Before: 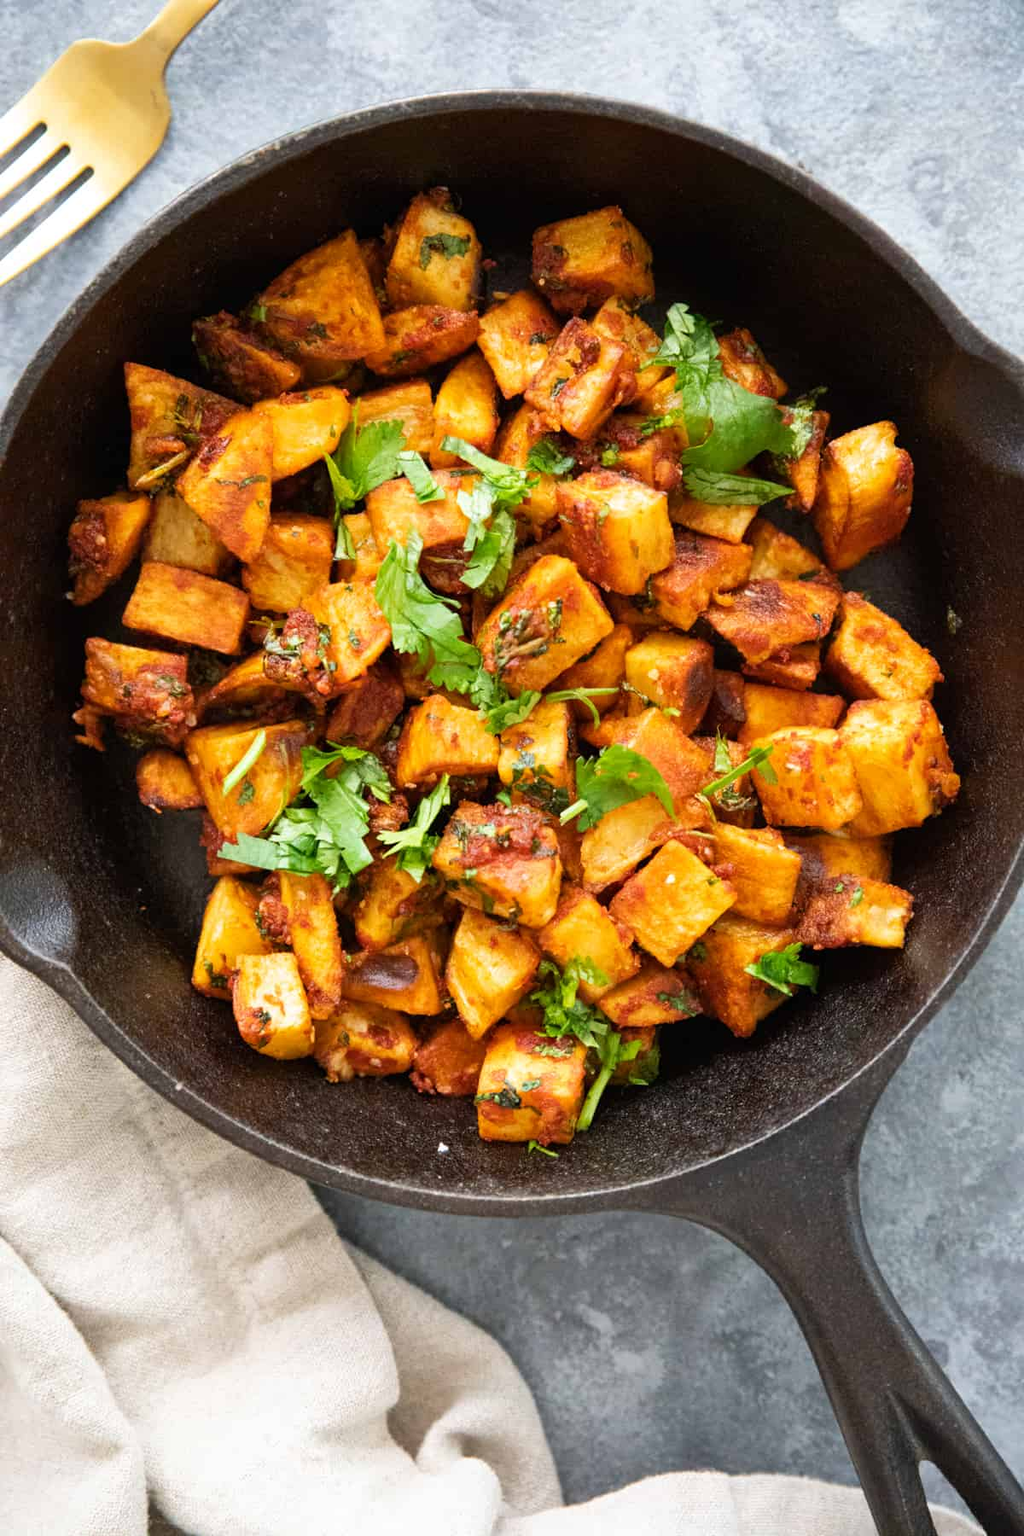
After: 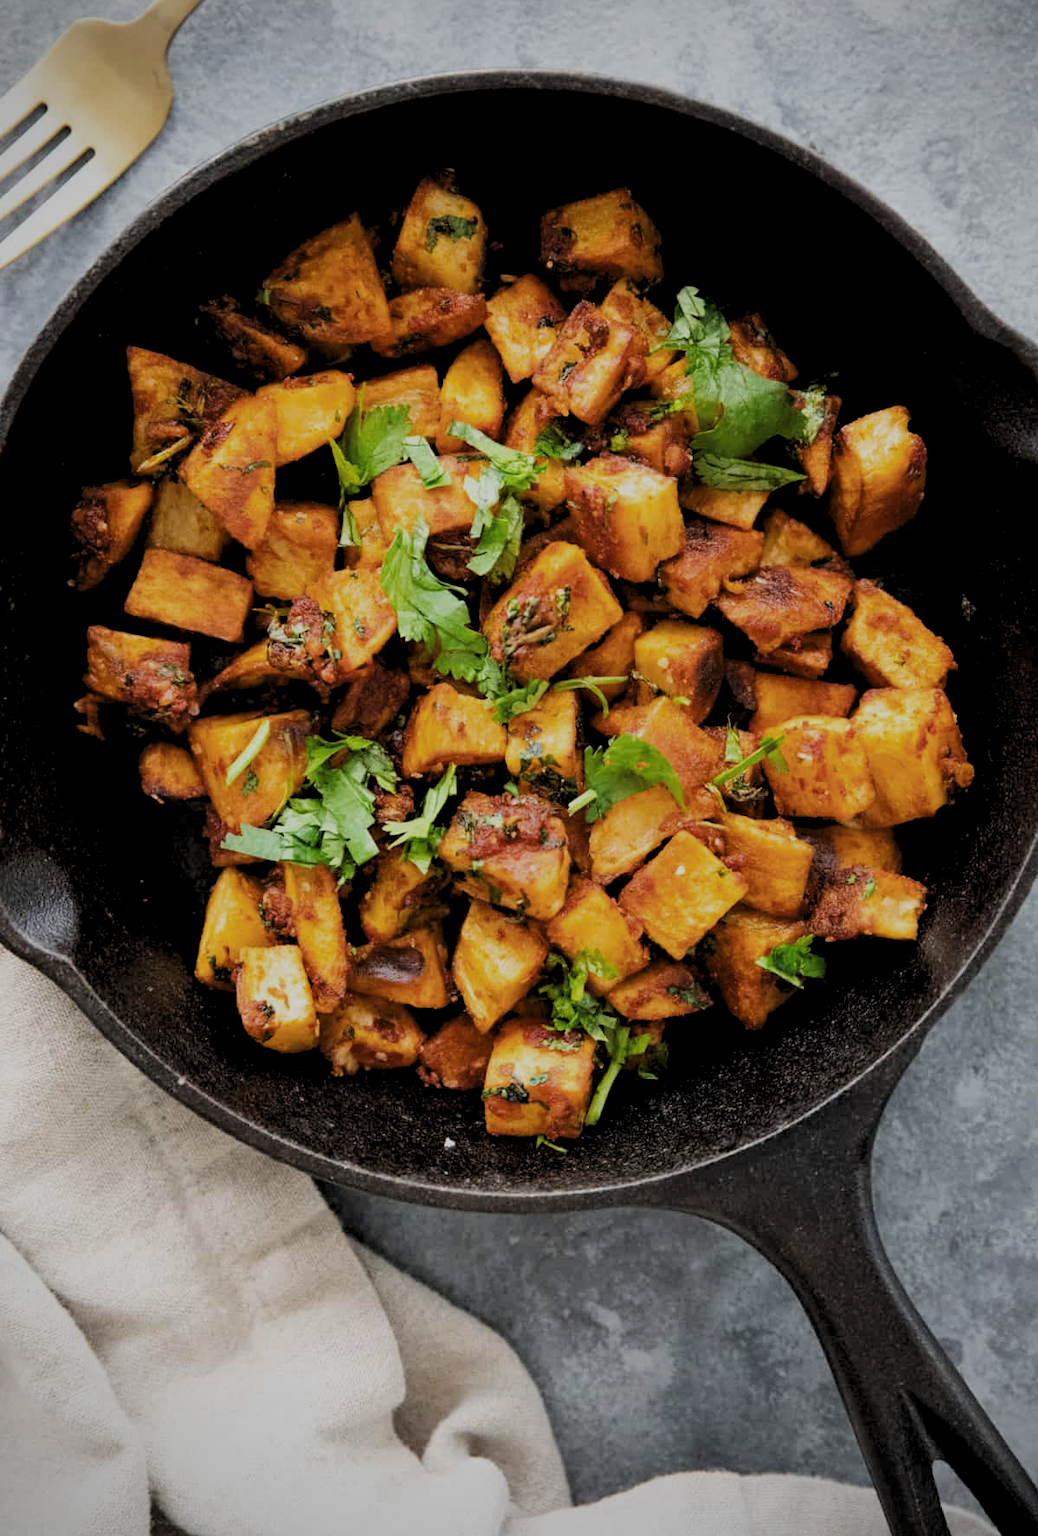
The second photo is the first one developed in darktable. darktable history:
filmic rgb: black relative exposure -7.72 EV, white relative exposure 4.36 EV, threshold 3.04 EV, hardness 3.75, latitude 37.38%, contrast 0.969, highlights saturation mix 9.34%, shadows ↔ highlights balance 4.16%, enable highlight reconstruction true
crop: top 1.444%, right 0.014%
levels: black 3.76%, levels [0.116, 0.574, 1]
vignetting: on, module defaults
